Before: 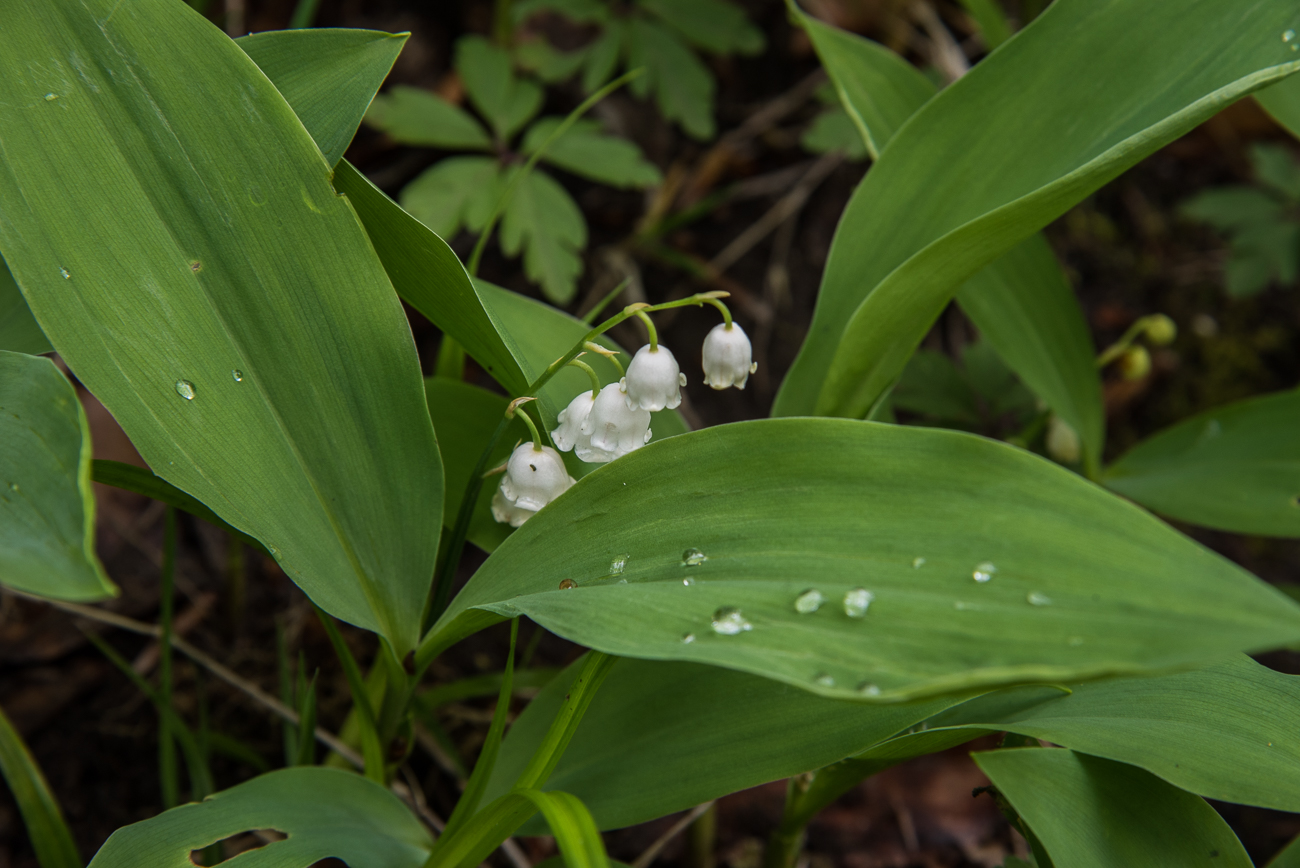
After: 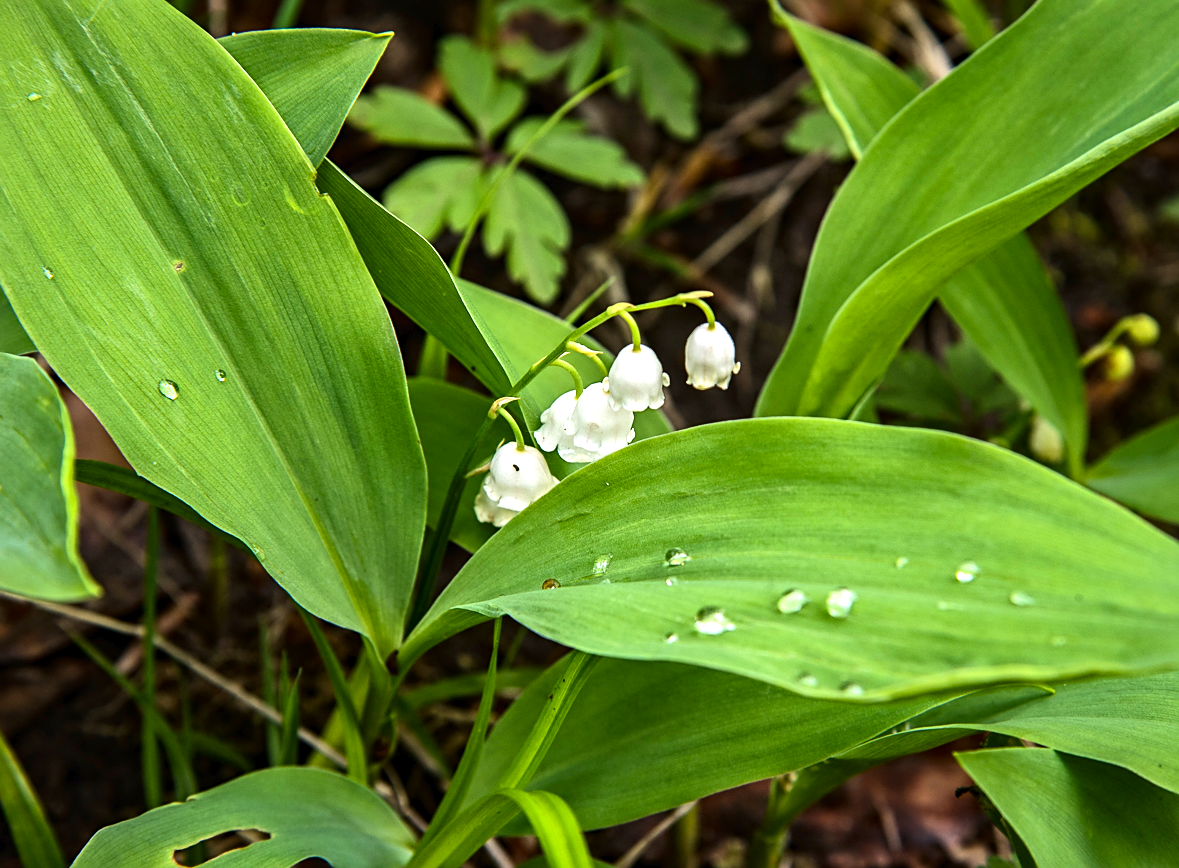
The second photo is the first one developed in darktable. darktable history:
exposure: black level correction 0, exposure 0.896 EV, compensate highlight preservation false
local contrast: mode bilateral grid, contrast 10, coarseness 24, detail 115%, midtone range 0.2
contrast equalizer: octaves 7, y [[0.5, 0.5, 0.544, 0.569, 0.5, 0.5], [0.5 ×6], [0.5 ×6], [0 ×6], [0 ×6]]
tone curve: curves: ch0 [(0, 0) (0.003, 0.014) (0.011, 0.019) (0.025, 0.026) (0.044, 0.037) (0.069, 0.053) (0.1, 0.083) (0.136, 0.121) (0.177, 0.163) (0.224, 0.22) (0.277, 0.281) (0.335, 0.354) (0.399, 0.436) (0.468, 0.526) (0.543, 0.612) (0.623, 0.706) (0.709, 0.79) (0.801, 0.858) (0.898, 0.925) (1, 1)], color space Lab, independent channels, preserve colors none
color balance rgb: shadows lift › chroma 0.689%, shadows lift › hue 114.31°, highlights gain › luminance 17.843%, perceptual saturation grading › global saturation 1.873%, perceptual saturation grading › highlights -1.123%, perceptual saturation grading › mid-tones 3.816%, perceptual saturation grading › shadows 8.204%, global vibrance 20%
crop and rotate: left 1.371%, right 7.935%
contrast brightness saturation: saturation 0.131
sharpen: on, module defaults
